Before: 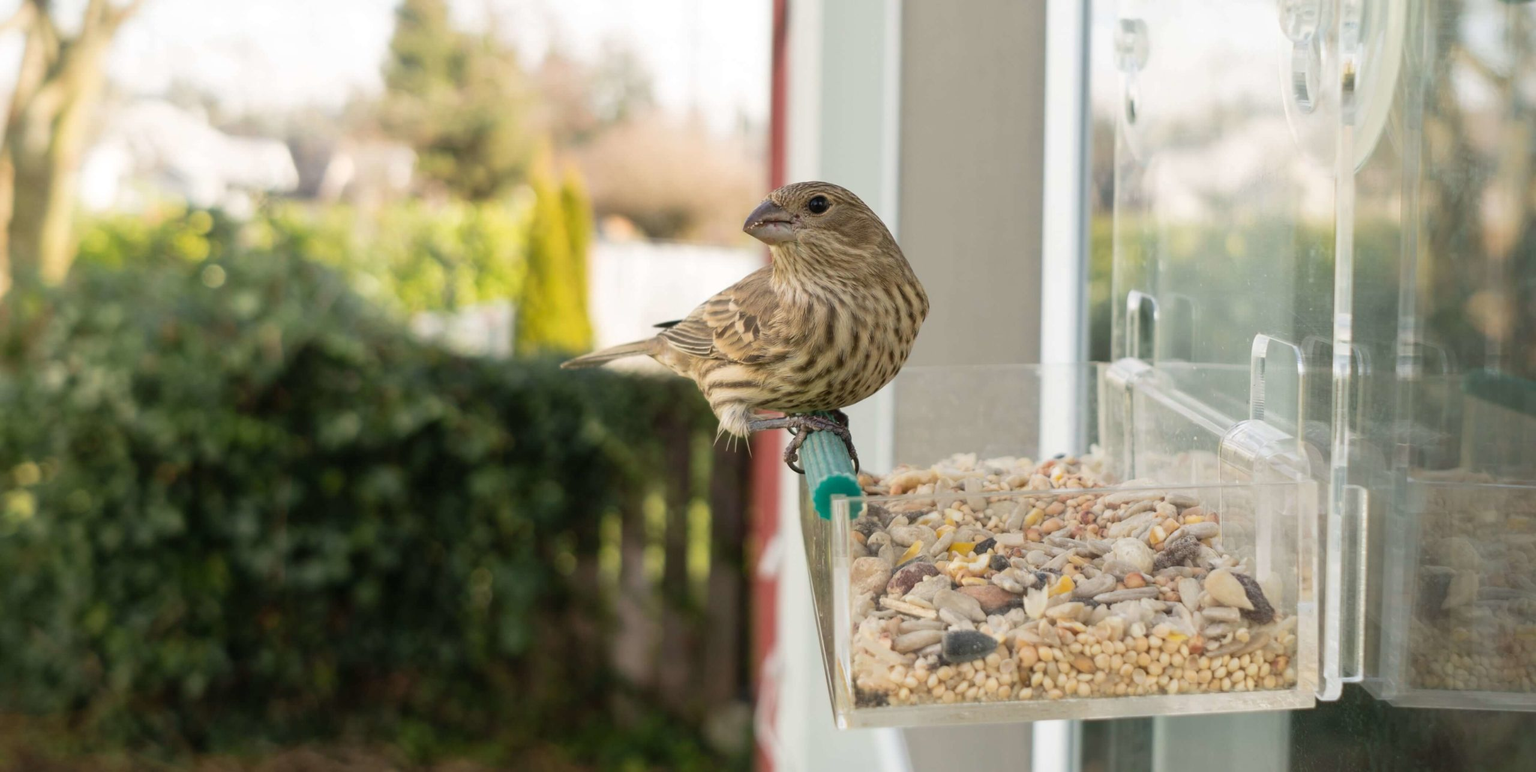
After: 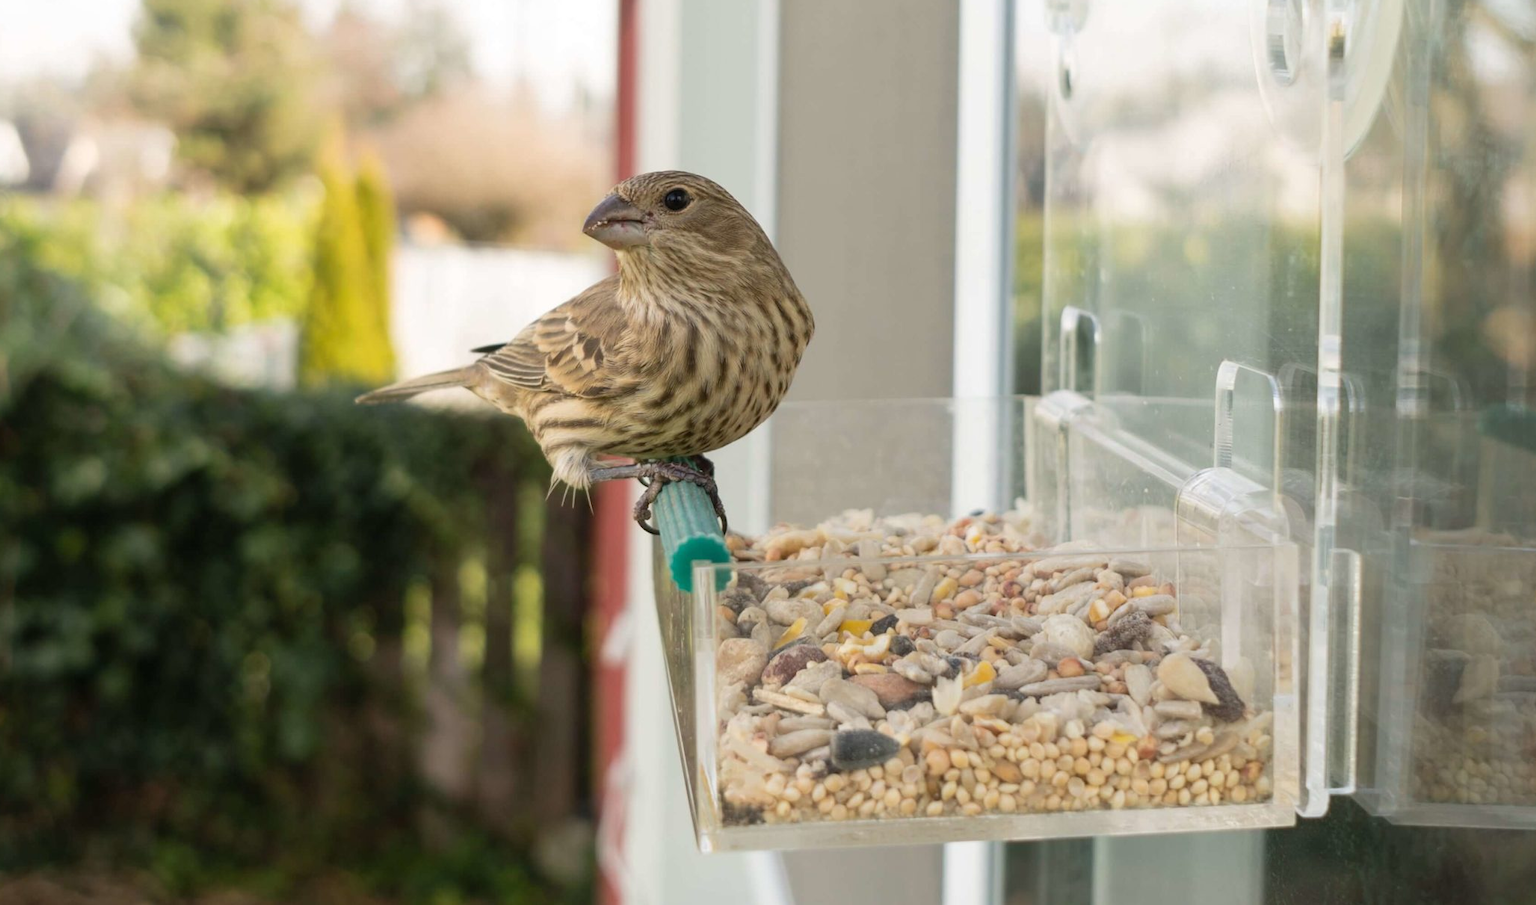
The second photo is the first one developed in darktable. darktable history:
exposure: compensate exposure bias true, compensate highlight preservation false
crop and rotate: left 17.959%, top 5.771%, right 1.742%
